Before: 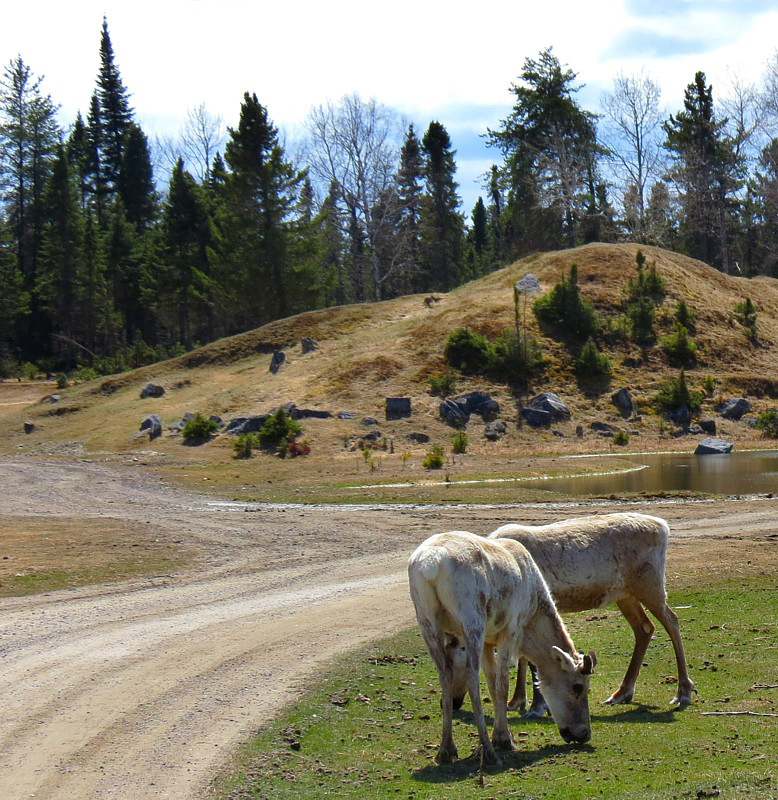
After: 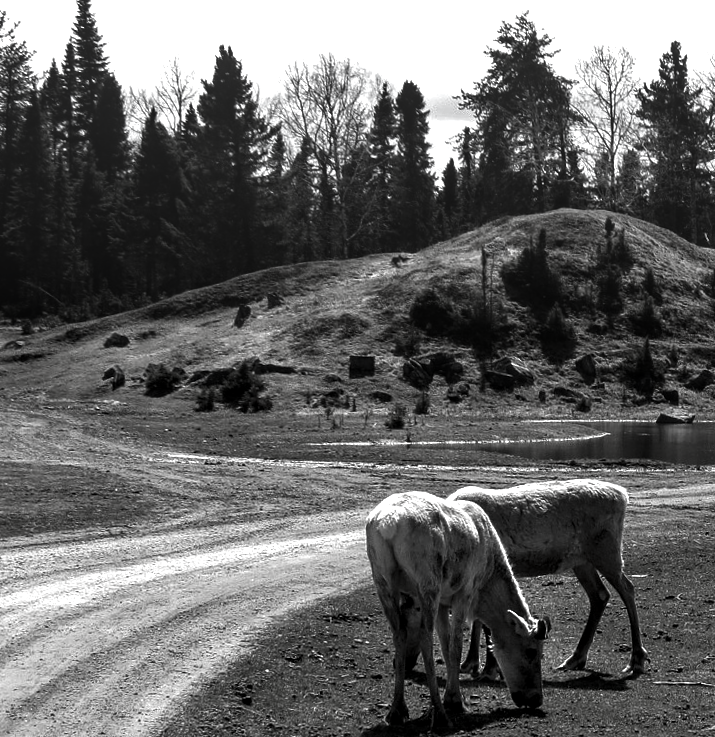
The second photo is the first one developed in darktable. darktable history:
crop and rotate: angle -2.08°, left 3.084%, top 3.711%, right 1.58%, bottom 0.726%
exposure: exposure 0.601 EV, compensate highlight preservation false
contrast brightness saturation: contrast -0.032, brightness -0.584, saturation -0.984
local contrast: on, module defaults
